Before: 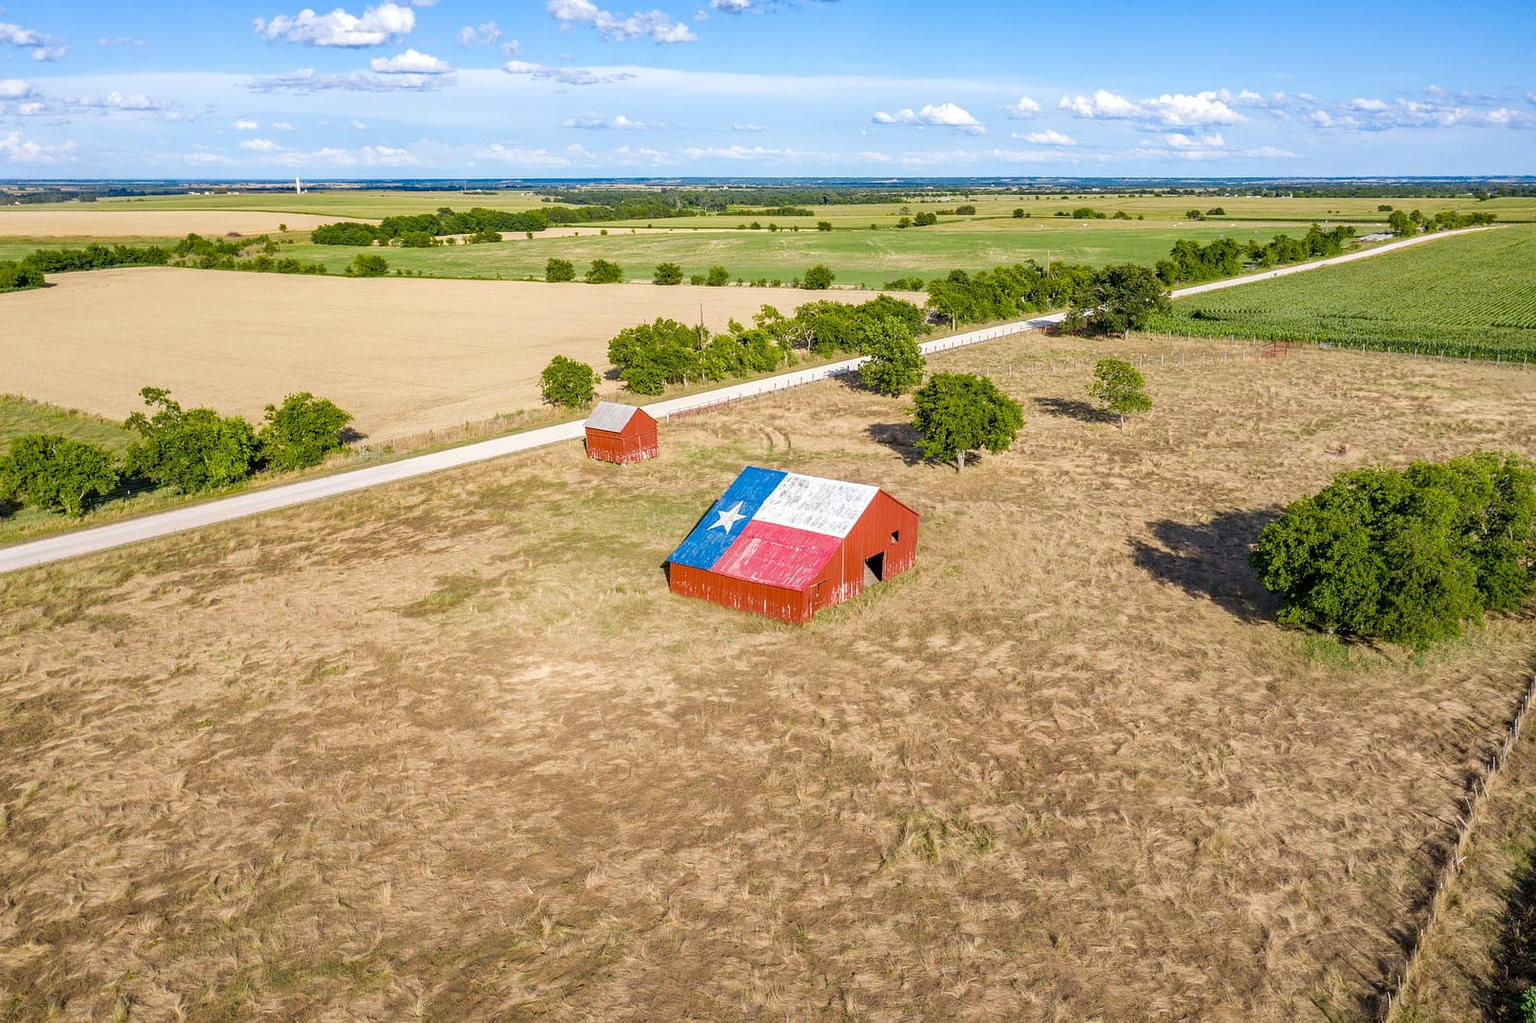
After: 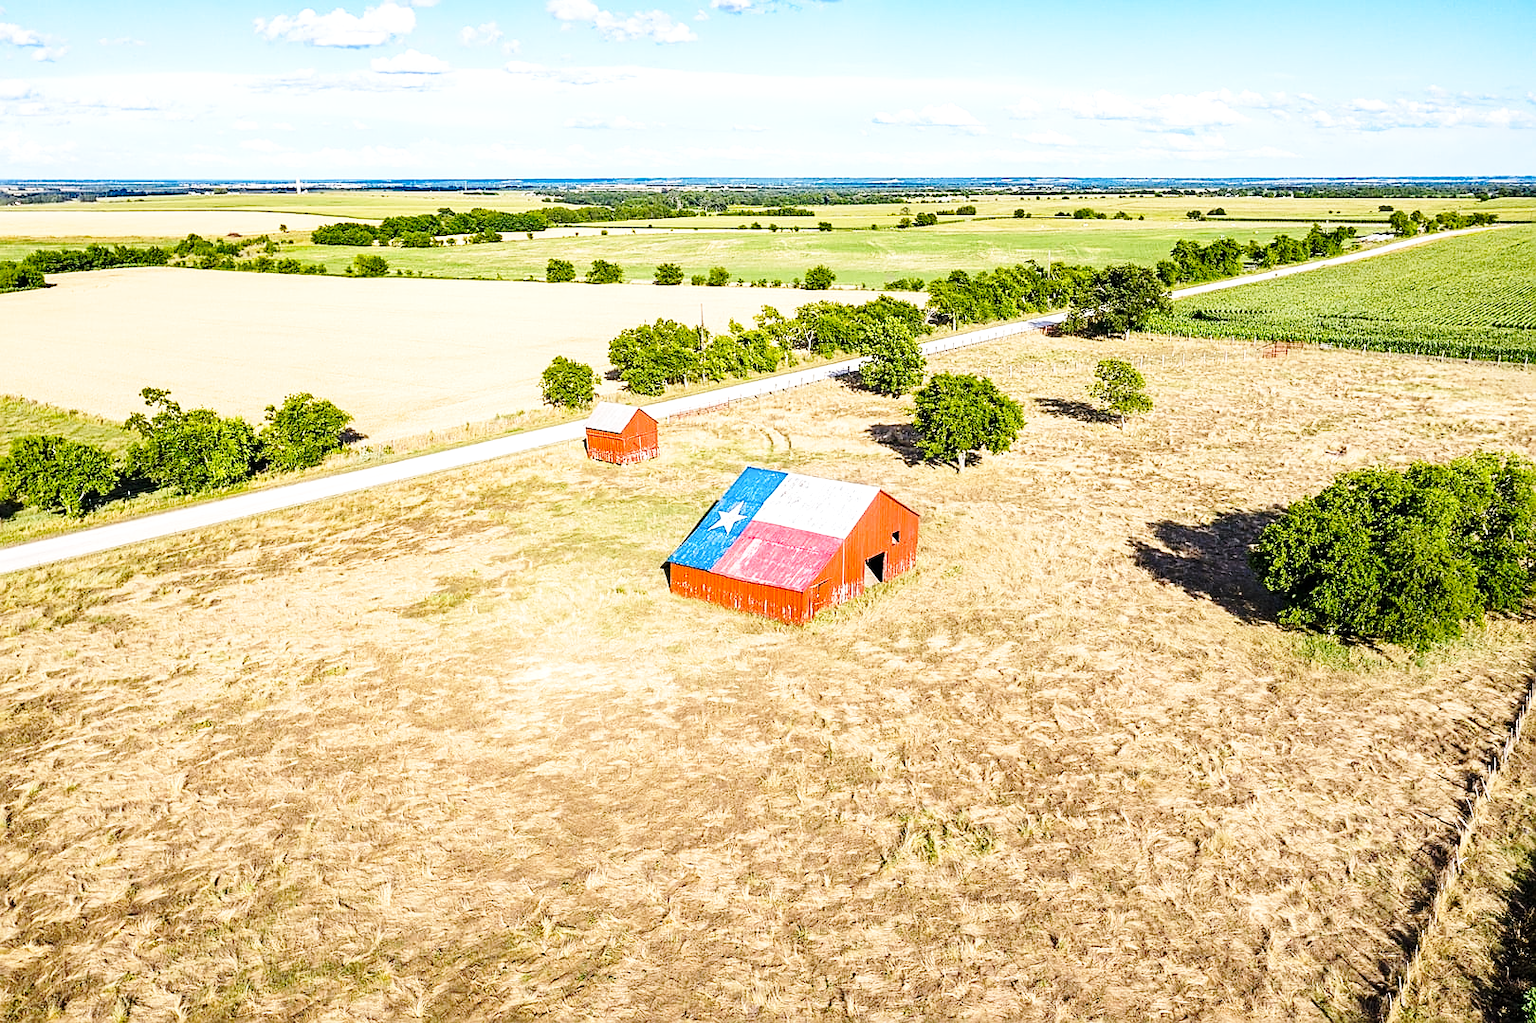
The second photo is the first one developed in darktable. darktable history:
base curve: curves: ch0 [(0, 0) (0.036, 0.037) (0.121, 0.228) (0.46, 0.76) (0.859, 0.983) (1, 1)], preserve colors none
sharpen: on, module defaults
white balance: emerald 1
tone equalizer: -8 EV -0.417 EV, -7 EV -0.389 EV, -6 EV -0.333 EV, -5 EV -0.222 EV, -3 EV 0.222 EV, -2 EV 0.333 EV, -1 EV 0.389 EV, +0 EV 0.417 EV, edges refinement/feathering 500, mask exposure compensation -1.57 EV, preserve details no
